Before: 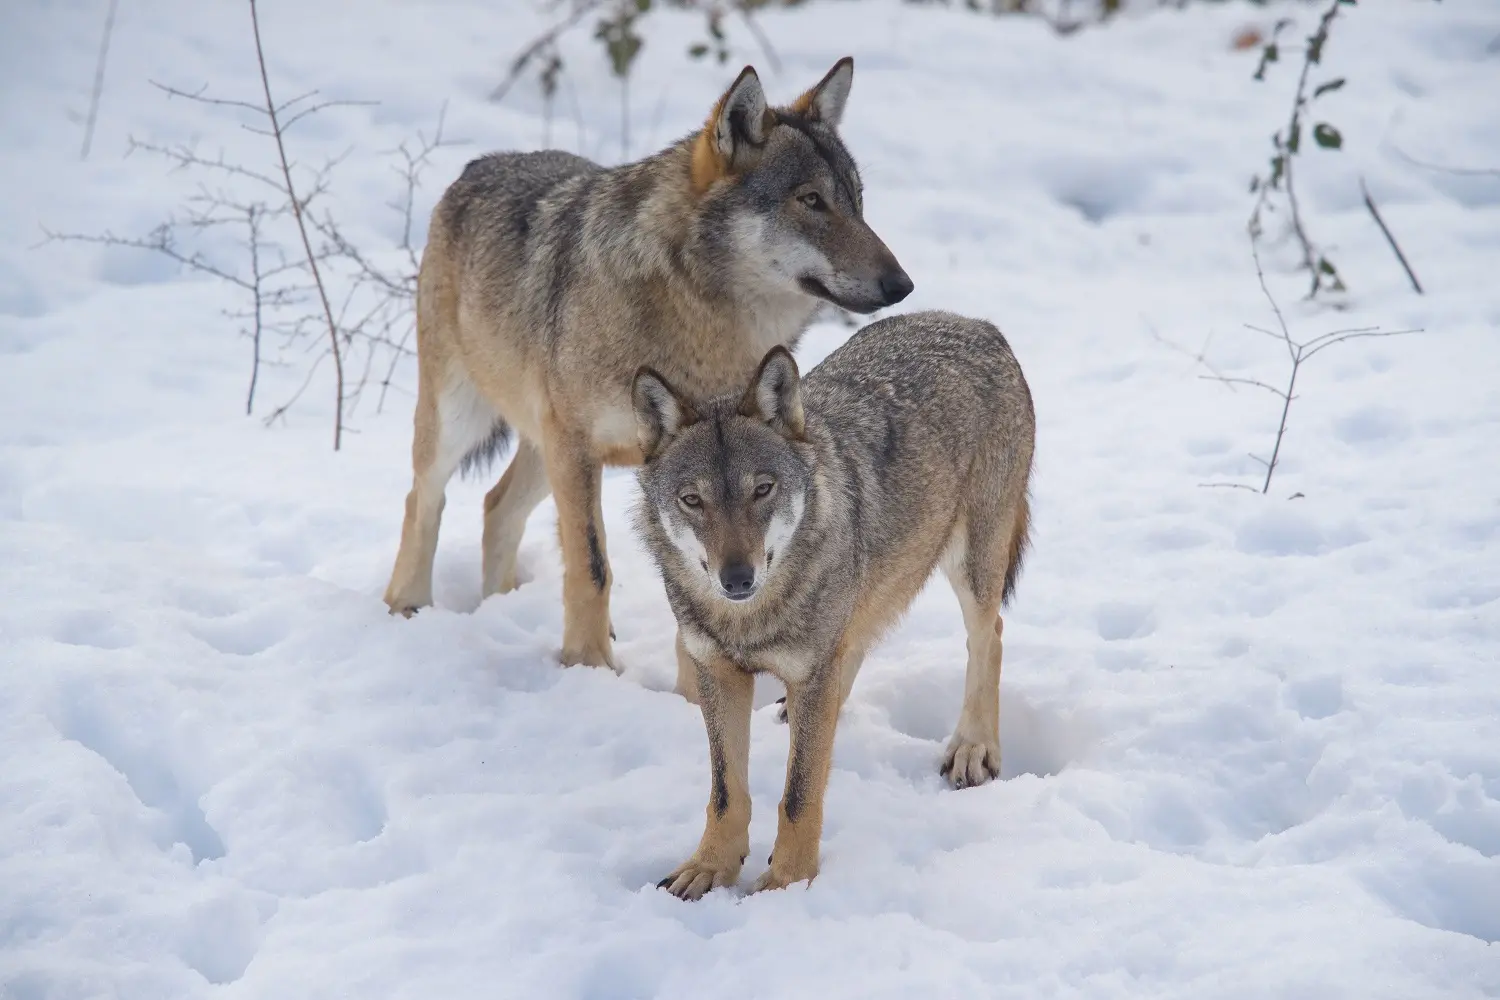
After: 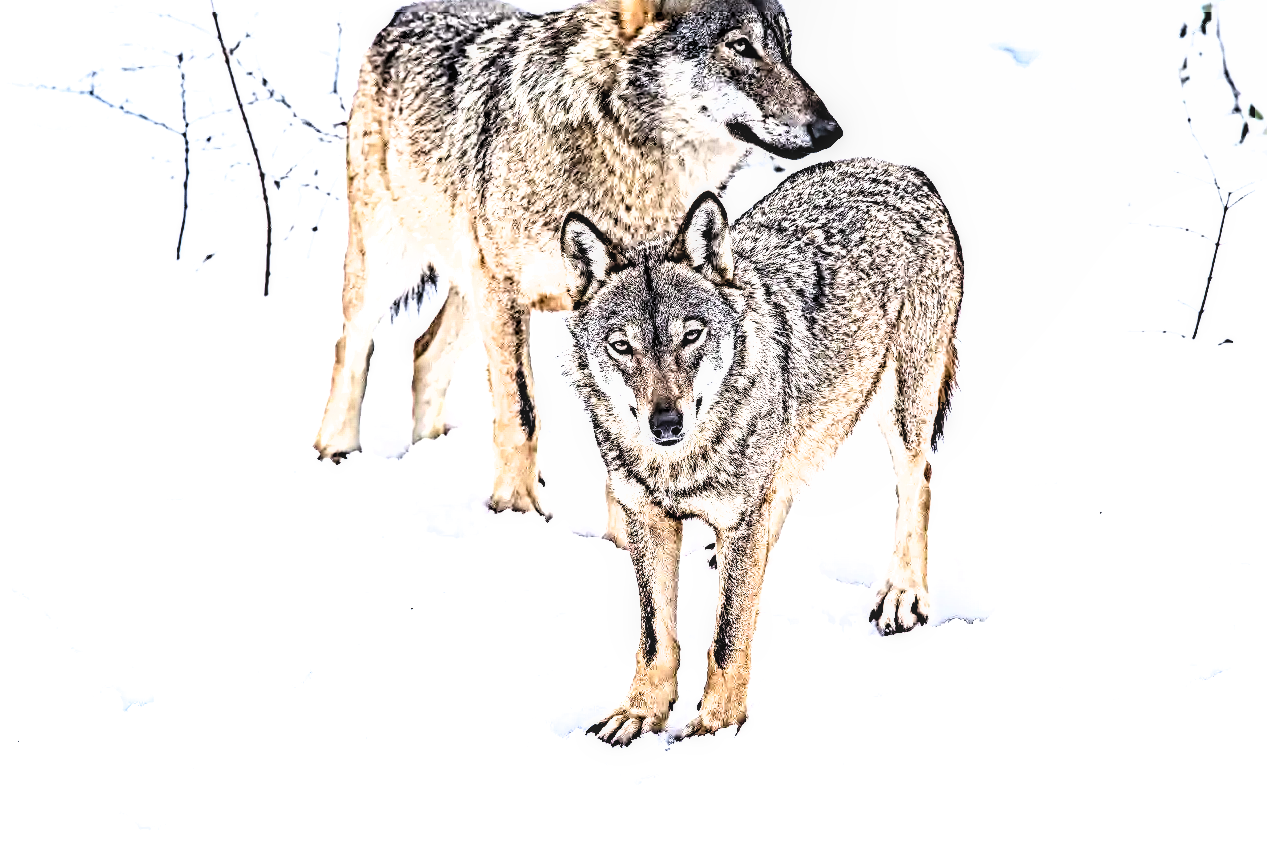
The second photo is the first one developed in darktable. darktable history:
exposure: black level correction 0, exposure 1.199 EV, compensate exposure bias true, compensate highlight preservation false
local contrast: detail 130%
crop and rotate: left 4.773%, top 15.485%, right 10.7%
sharpen: radius 6.256, amount 1.796, threshold 0.162
filmic rgb: black relative exposure -8.3 EV, white relative exposure 2.24 EV, hardness 7.17, latitude 86.26%, contrast 1.692, highlights saturation mix -4.11%, shadows ↔ highlights balance -2.28%
contrast brightness saturation: contrast 0.201, brightness 0.157, saturation 0.224
haze removal: compatibility mode true, adaptive false
